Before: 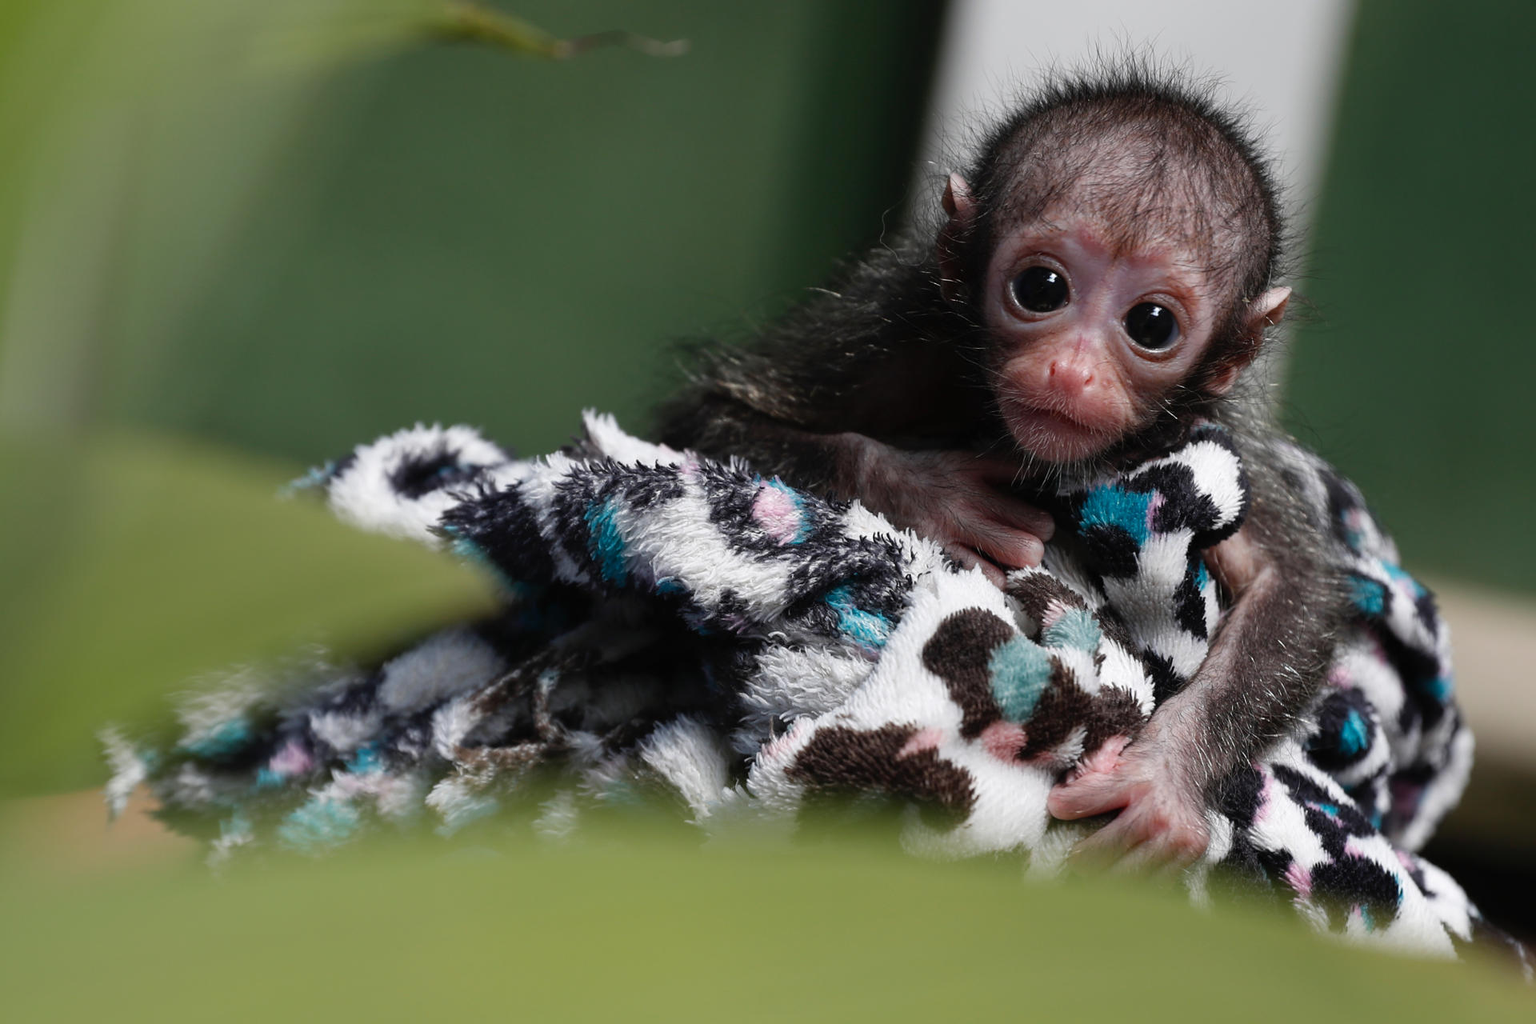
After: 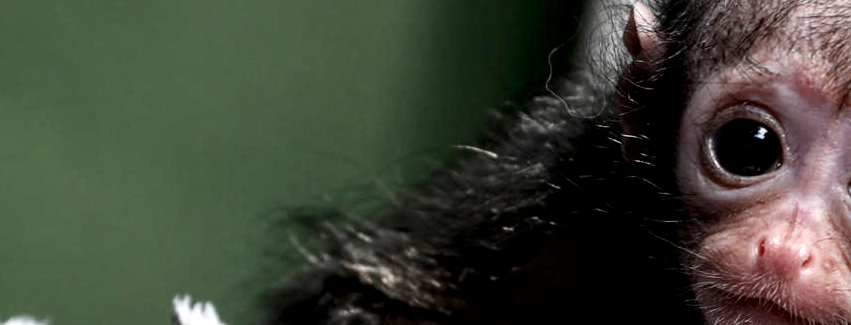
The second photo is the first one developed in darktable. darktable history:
local contrast: highlights 59%, detail 145%
tone curve: curves: ch0 [(0, 0) (0.004, 0.001) (0.02, 0.008) (0.218, 0.218) (0.664, 0.774) (0.832, 0.914) (1, 1)], color space Lab, independent channels, preserve colors none
crop: left 28.889%, top 16.79%, right 26.766%, bottom 57.767%
color zones: curves: ch0 [(0.11, 0.396) (0.195, 0.36) (0.25, 0.5) (0.303, 0.412) (0.357, 0.544) (0.75, 0.5) (0.967, 0.328)]; ch1 [(0, 0.468) (0.112, 0.512) (0.202, 0.6) (0.25, 0.5) (0.307, 0.352) (0.357, 0.544) (0.75, 0.5) (0.963, 0.524)], mix -60.16%
